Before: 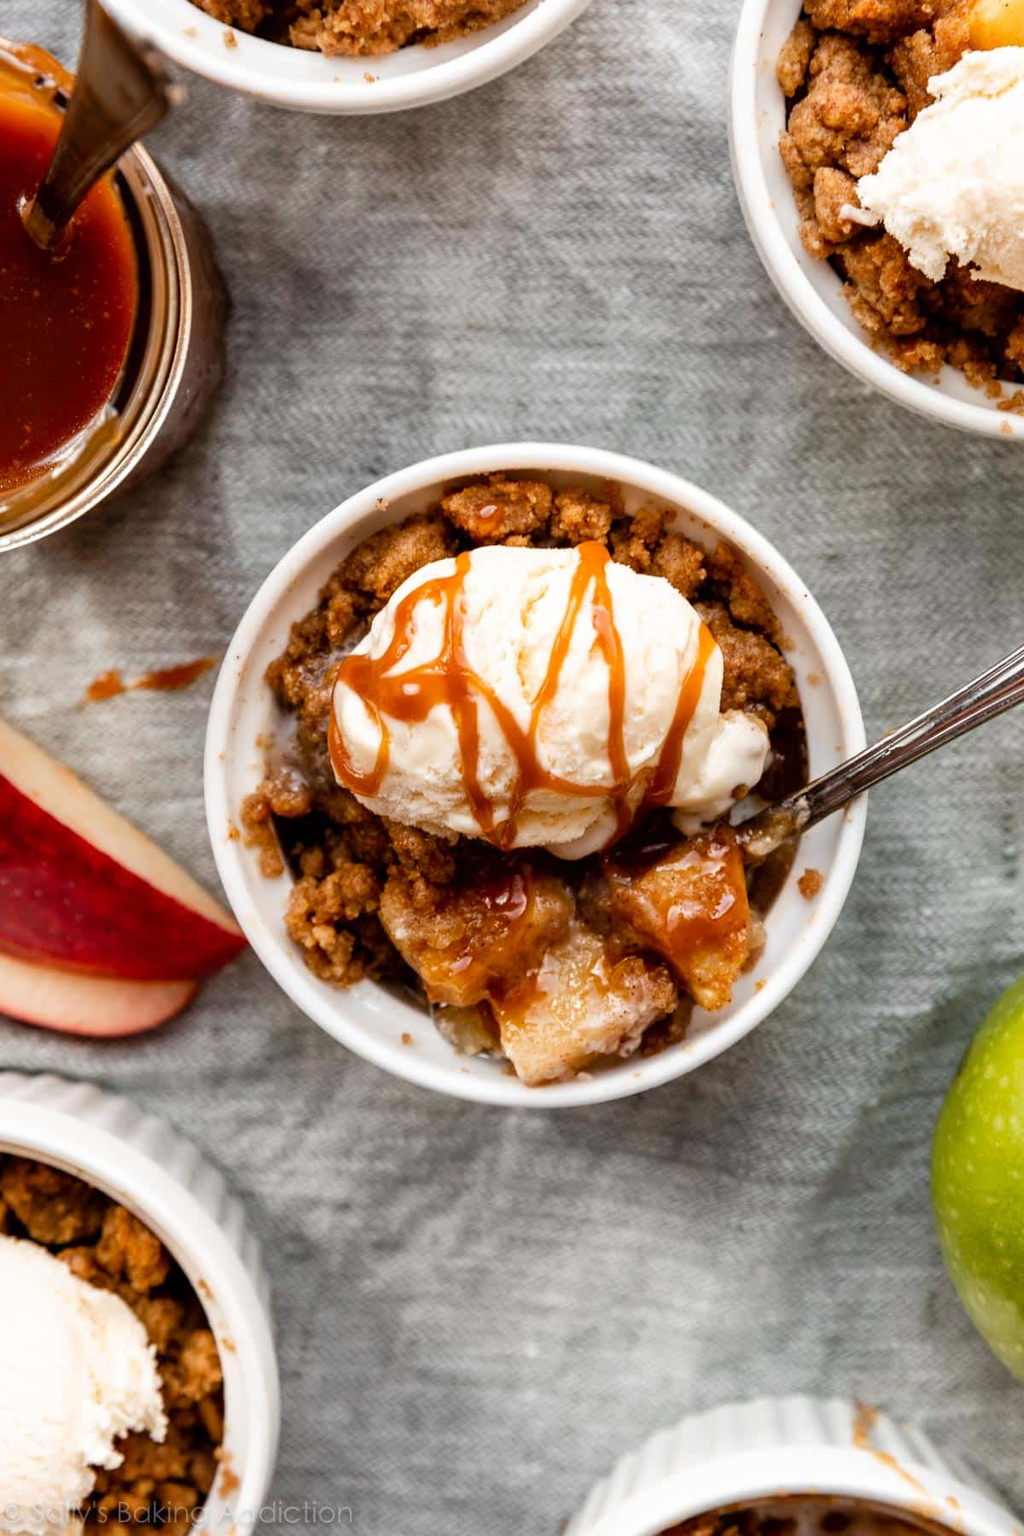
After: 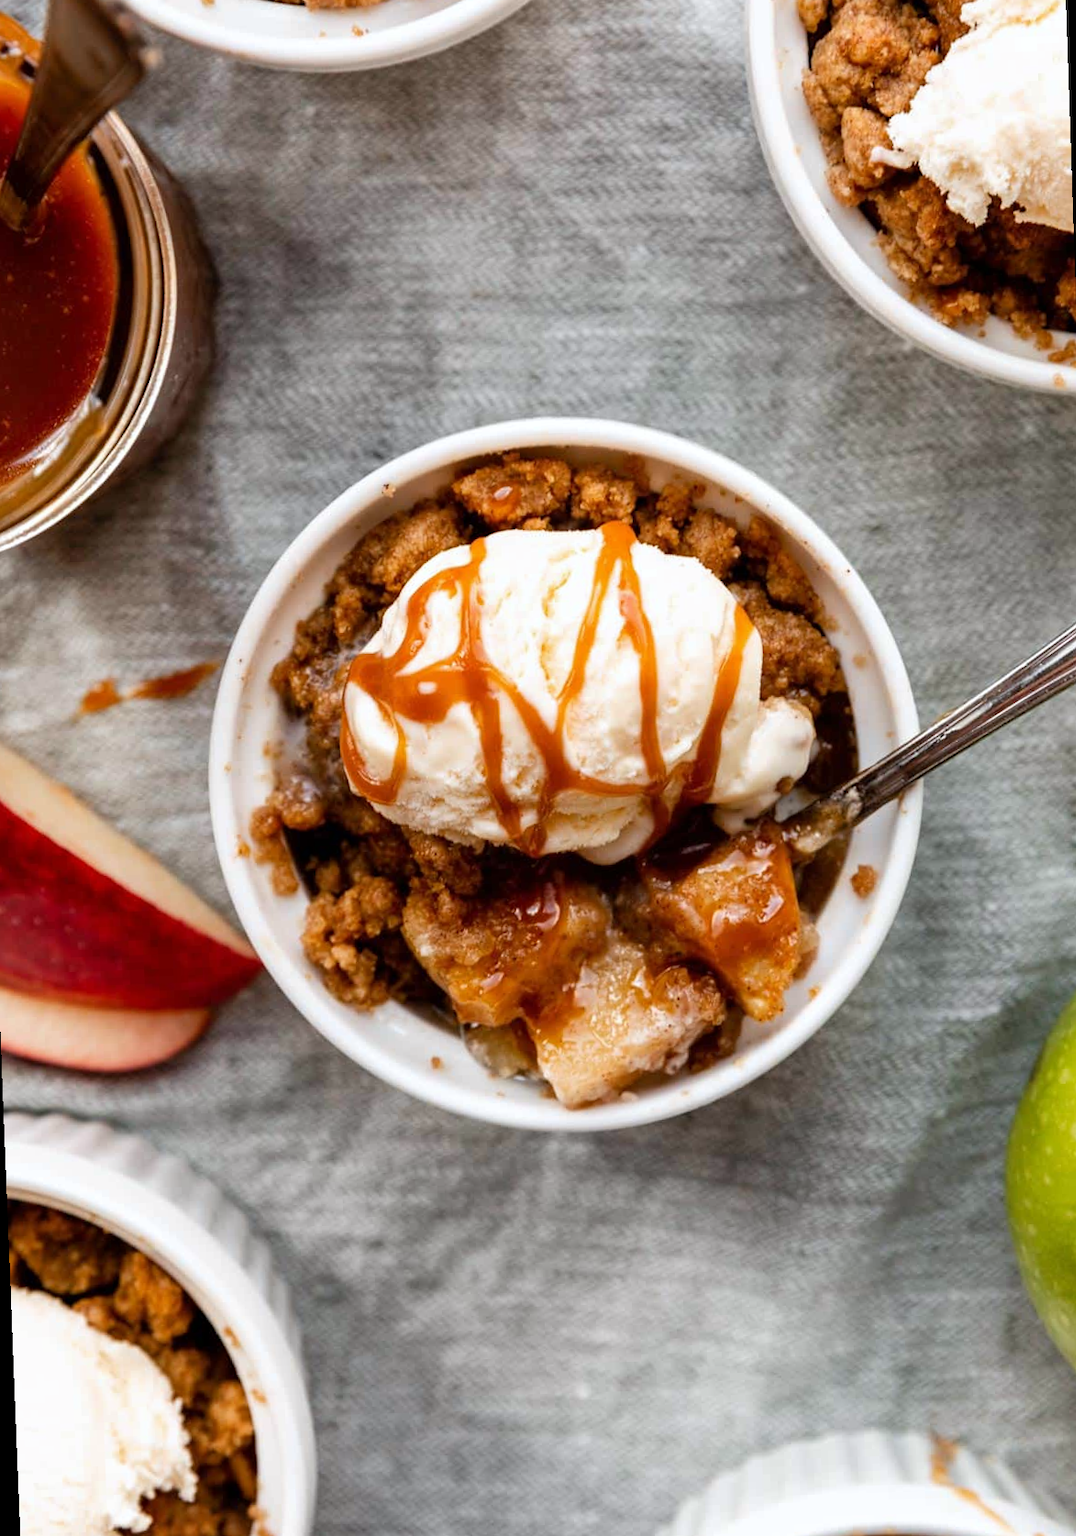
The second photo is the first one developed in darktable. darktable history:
rotate and perspective: rotation -2.12°, lens shift (vertical) 0.009, lens shift (horizontal) -0.008, automatic cropping original format, crop left 0.036, crop right 0.964, crop top 0.05, crop bottom 0.959
white balance: red 0.988, blue 1.017
